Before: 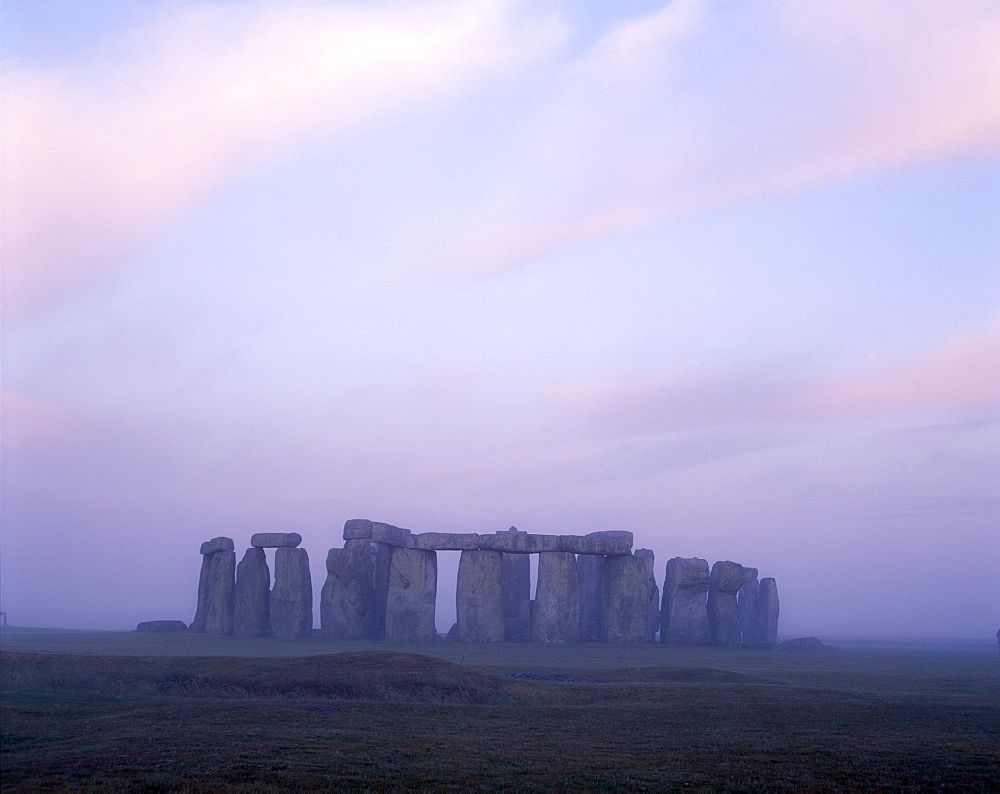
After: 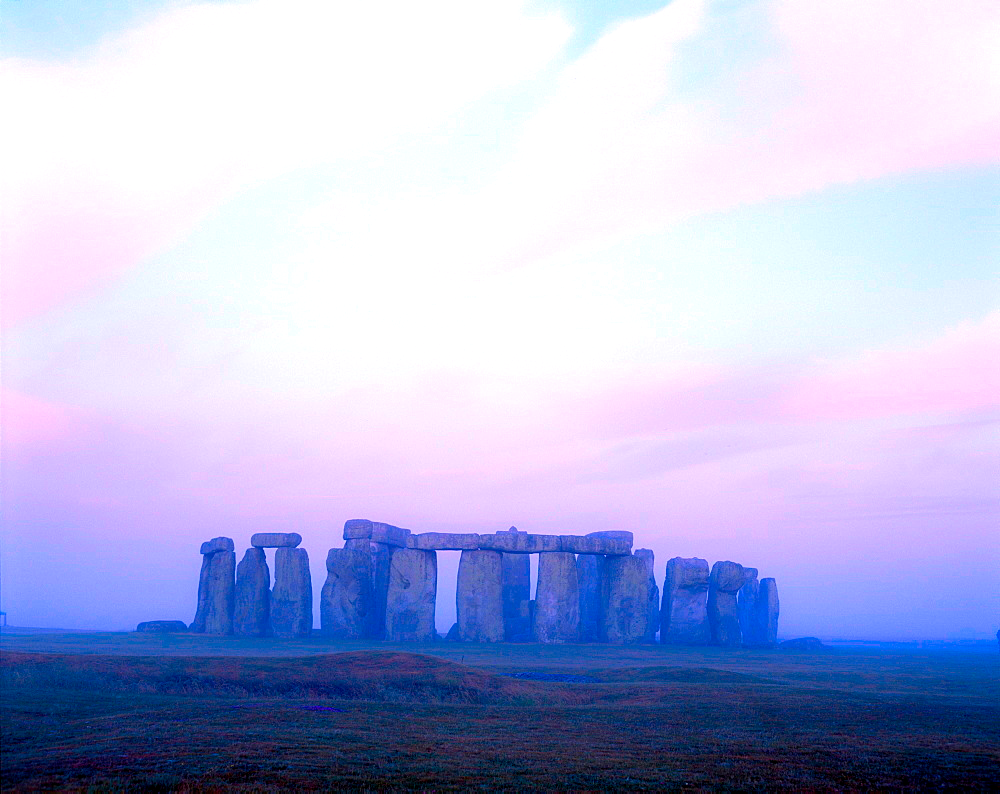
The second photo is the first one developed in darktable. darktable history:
color correction: highlights b* -0.048, saturation 1.85
exposure: black level correction 0.001, exposure 0.498 EV, compensate exposure bias true, compensate highlight preservation false
